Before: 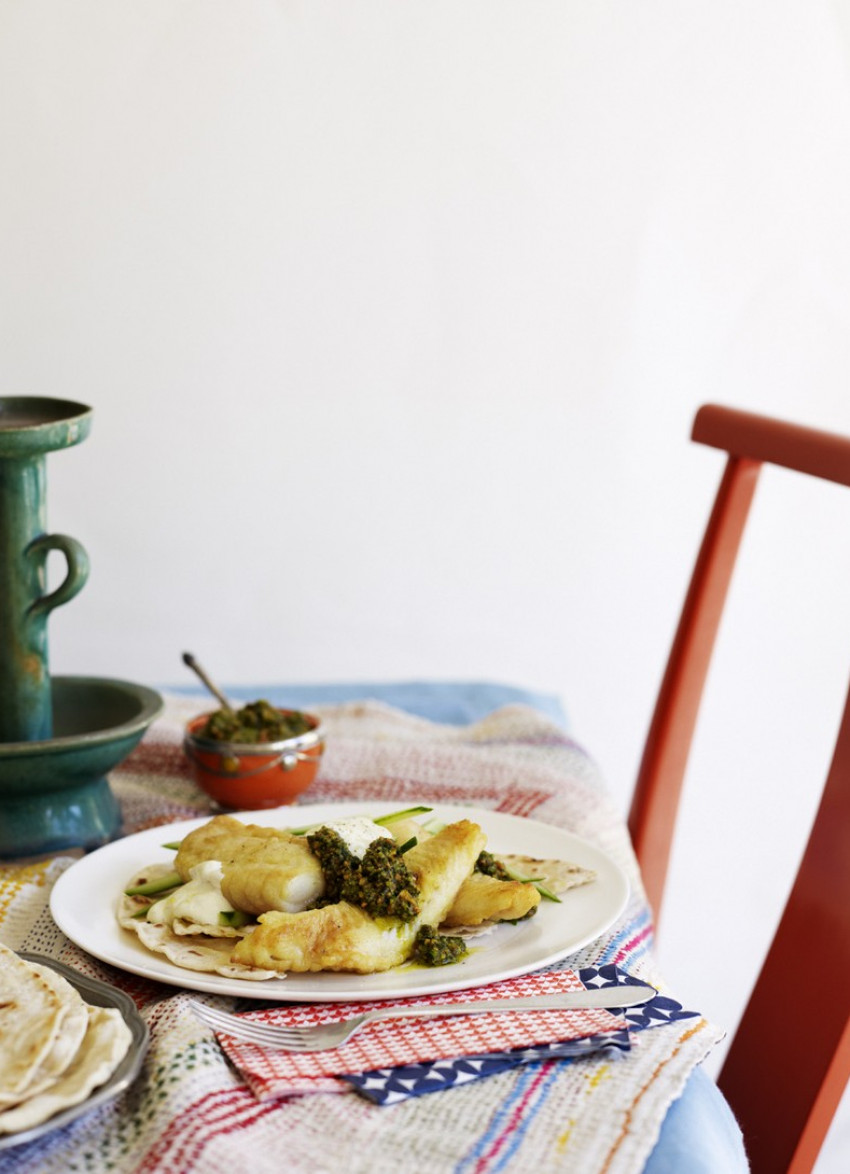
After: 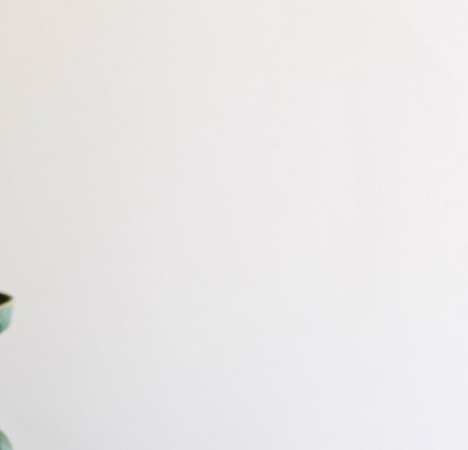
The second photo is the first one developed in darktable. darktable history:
contrast brightness saturation: saturation 0.18
rotate and perspective: rotation -1.17°, automatic cropping off
crop: left 10.121%, top 10.631%, right 36.218%, bottom 51.526%
